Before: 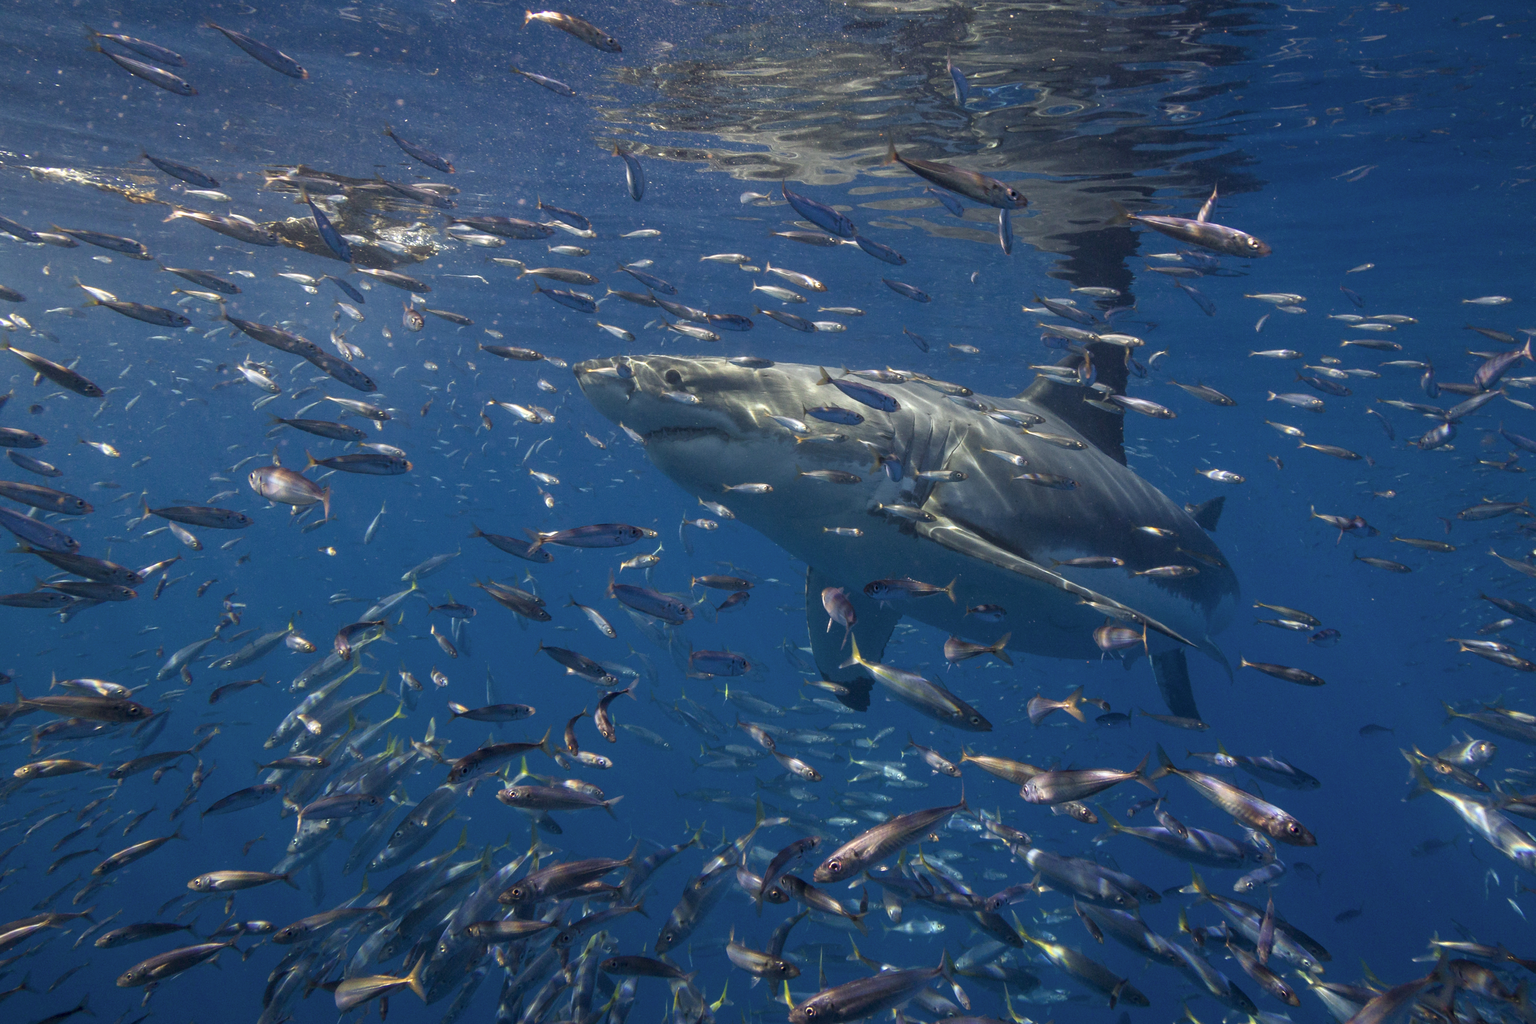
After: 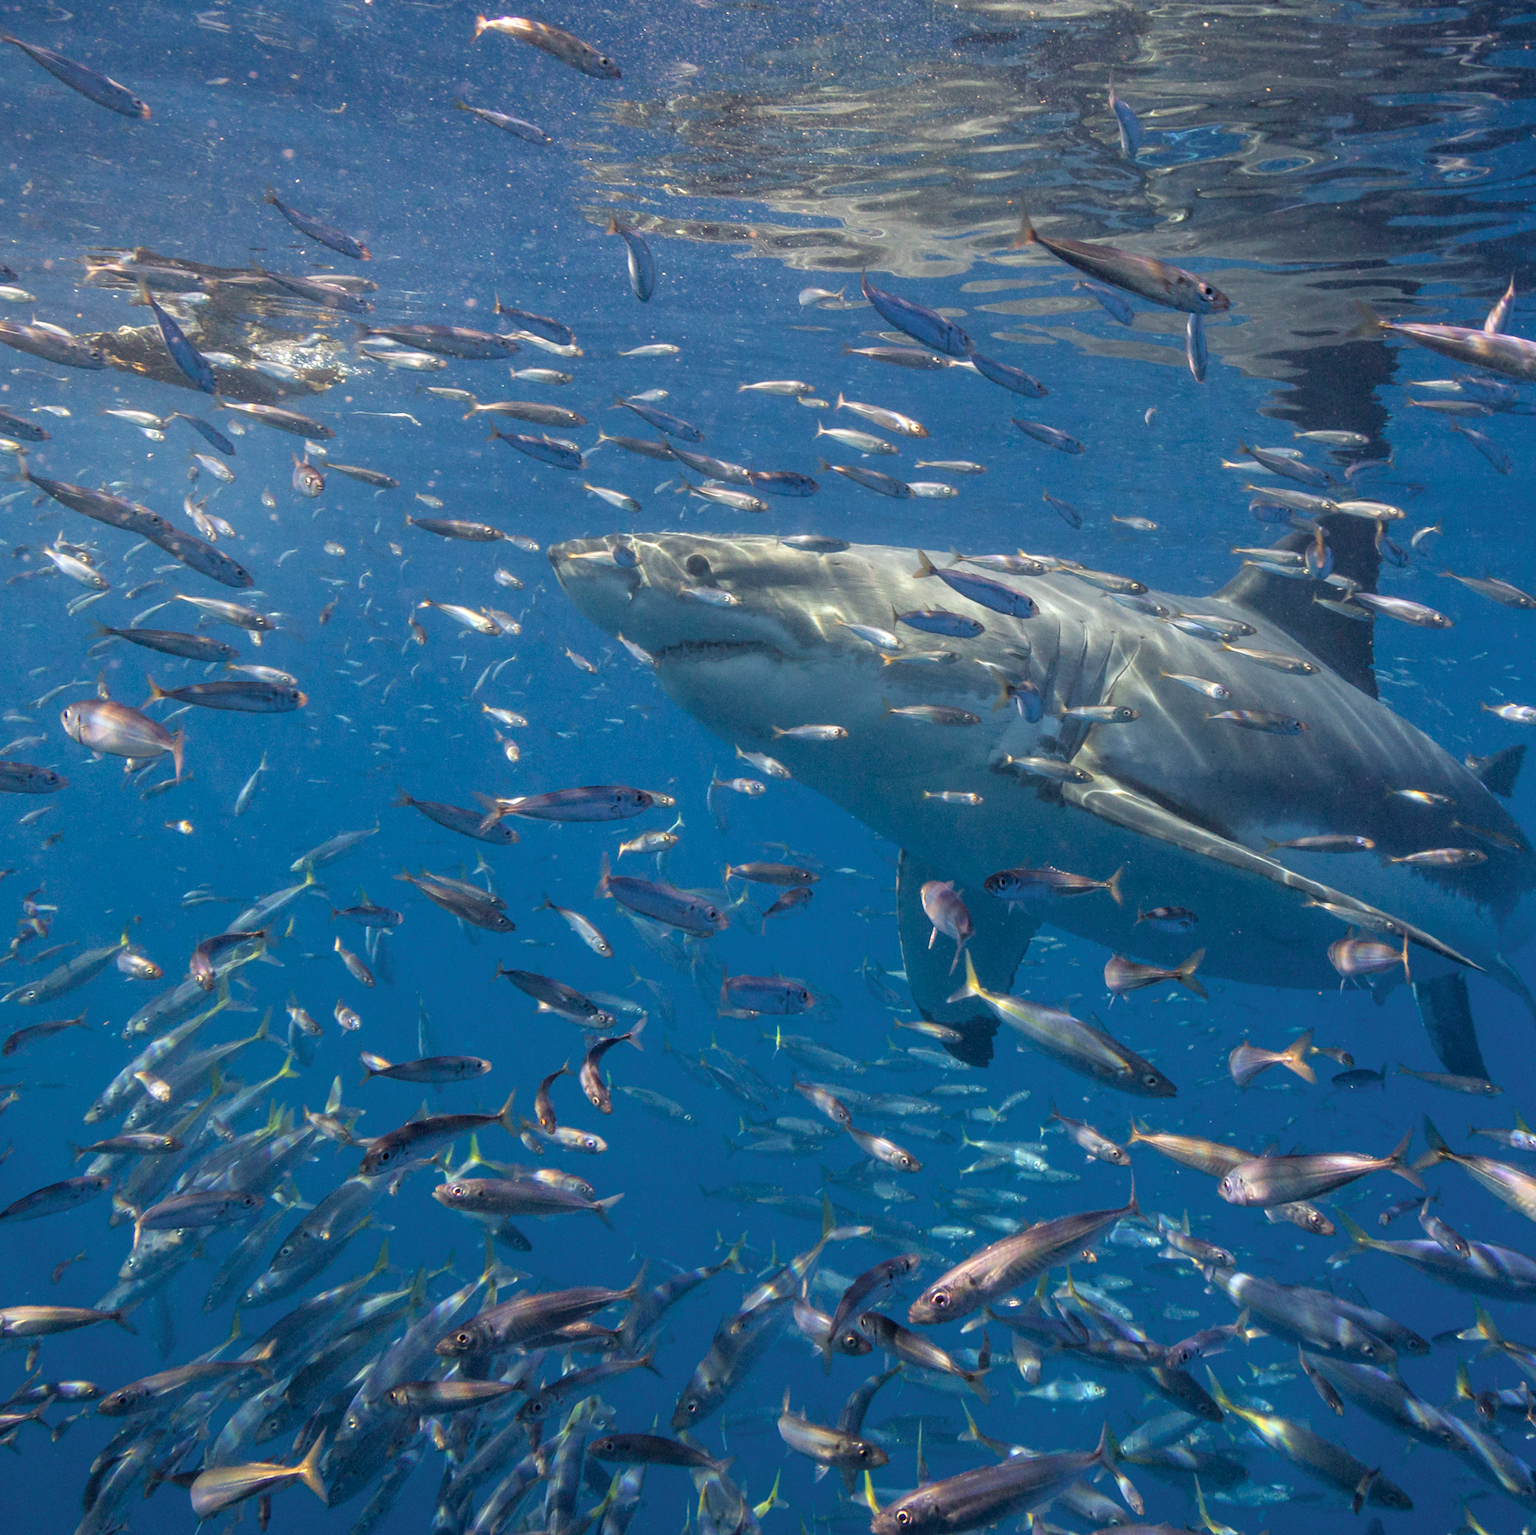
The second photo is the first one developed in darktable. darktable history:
crop and rotate: left 13.537%, right 19.796%
contrast brightness saturation: brightness 0.15
